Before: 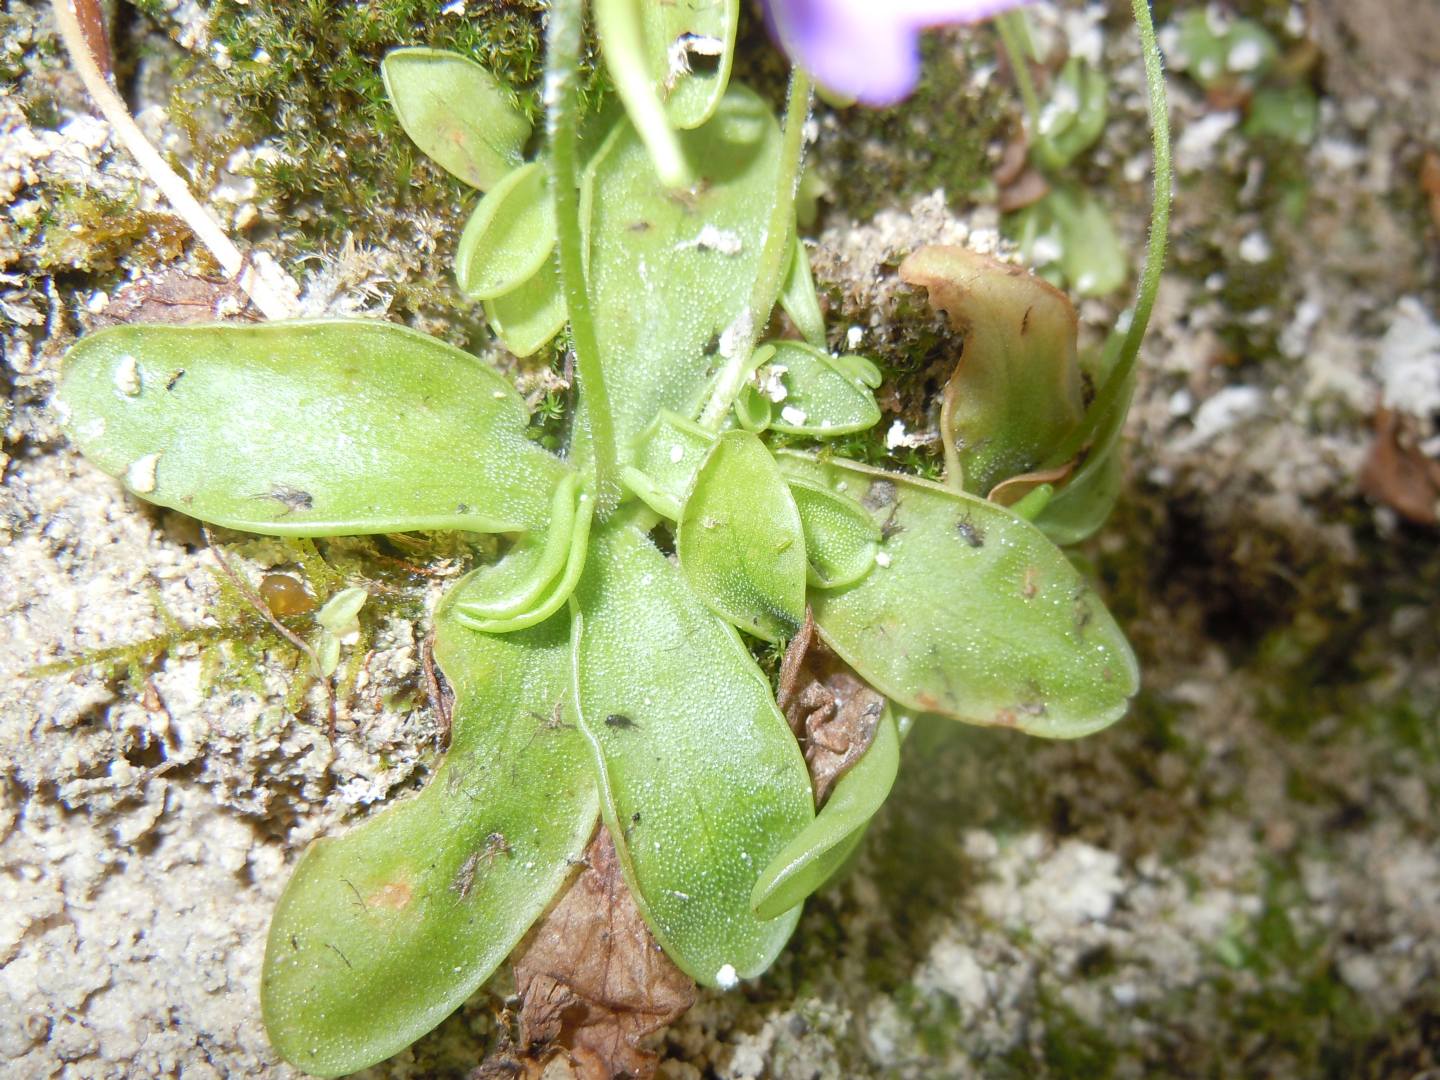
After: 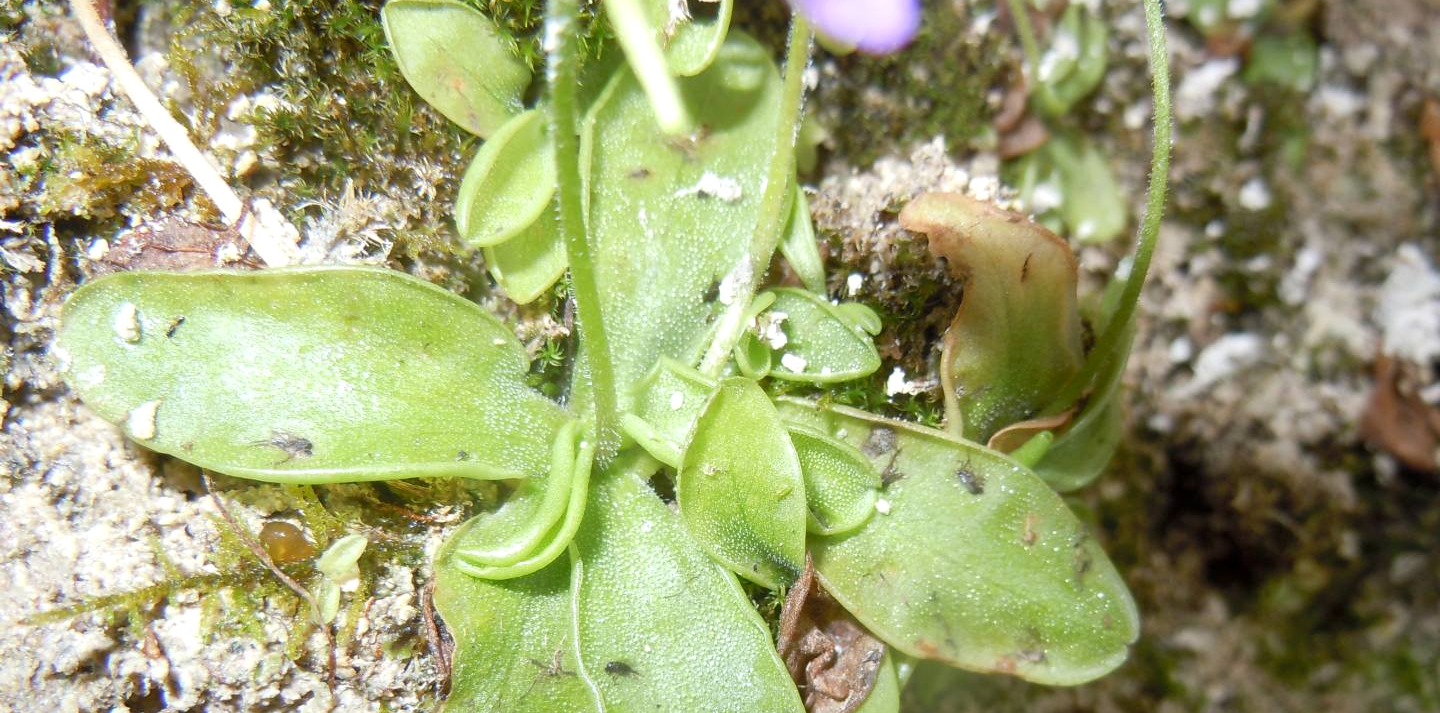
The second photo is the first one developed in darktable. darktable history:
local contrast: mode bilateral grid, contrast 20, coarseness 51, detail 119%, midtone range 0.2
crop and rotate: top 4.973%, bottom 28.99%
